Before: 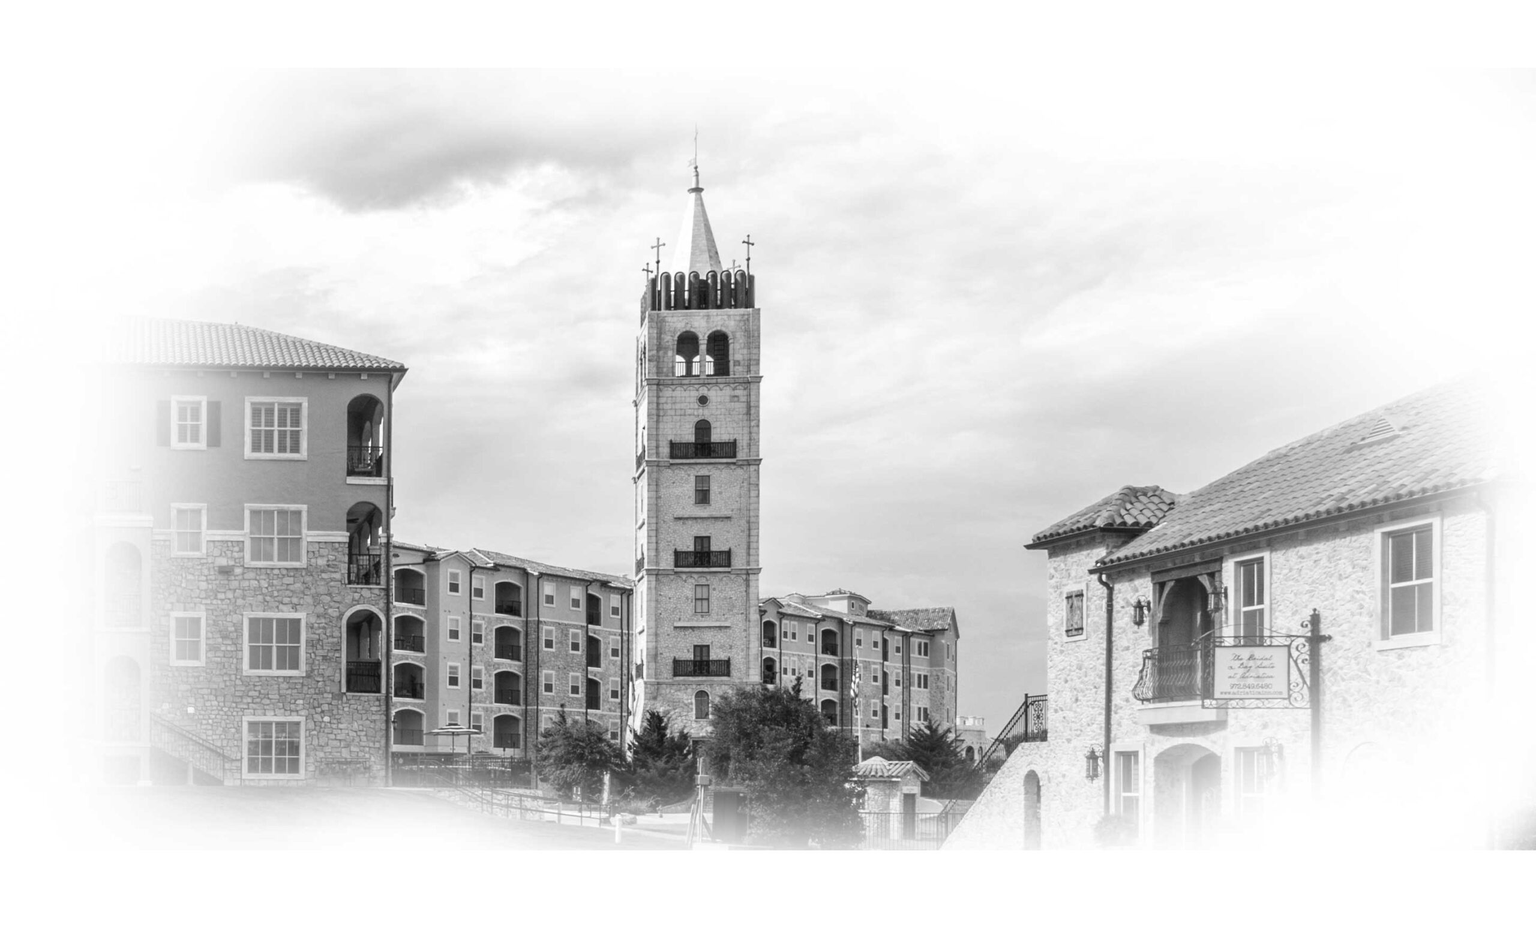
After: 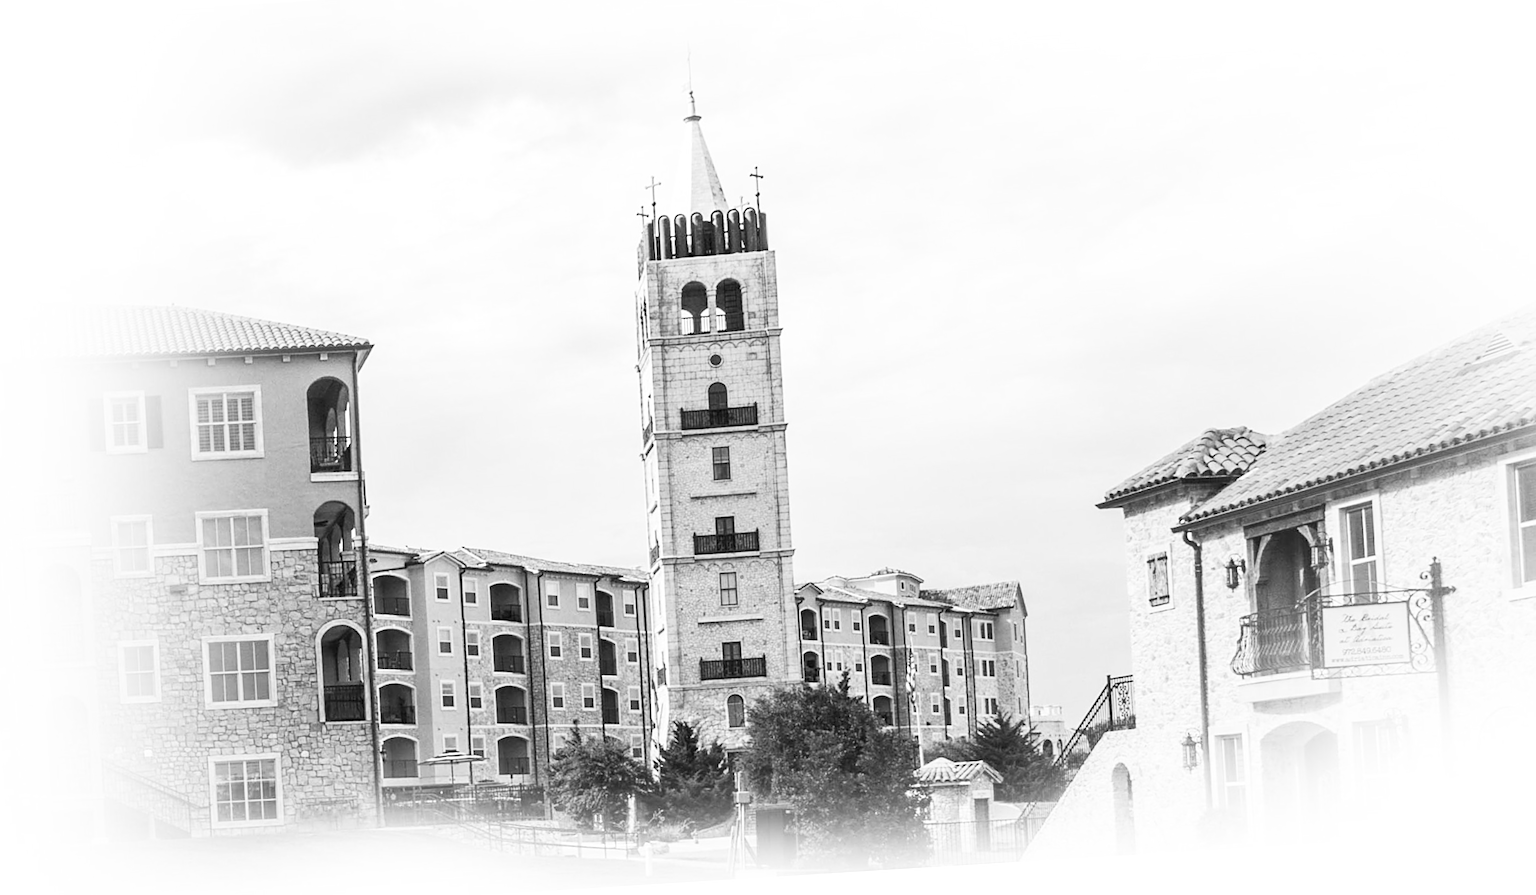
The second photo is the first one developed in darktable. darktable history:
crop: left 3.305%, top 6.436%, right 6.389%, bottom 3.258%
sharpen: on, module defaults
shadows and highlights: shadows 0, highlights 40
contrast brightness saturation: contrast 0.2, brightness 0.16, saturation 0.22
rotate and perspective: rotation -3.52°, crop left 0.036, crop right 0.964, crop top 0.081, crop bottom 0.919
